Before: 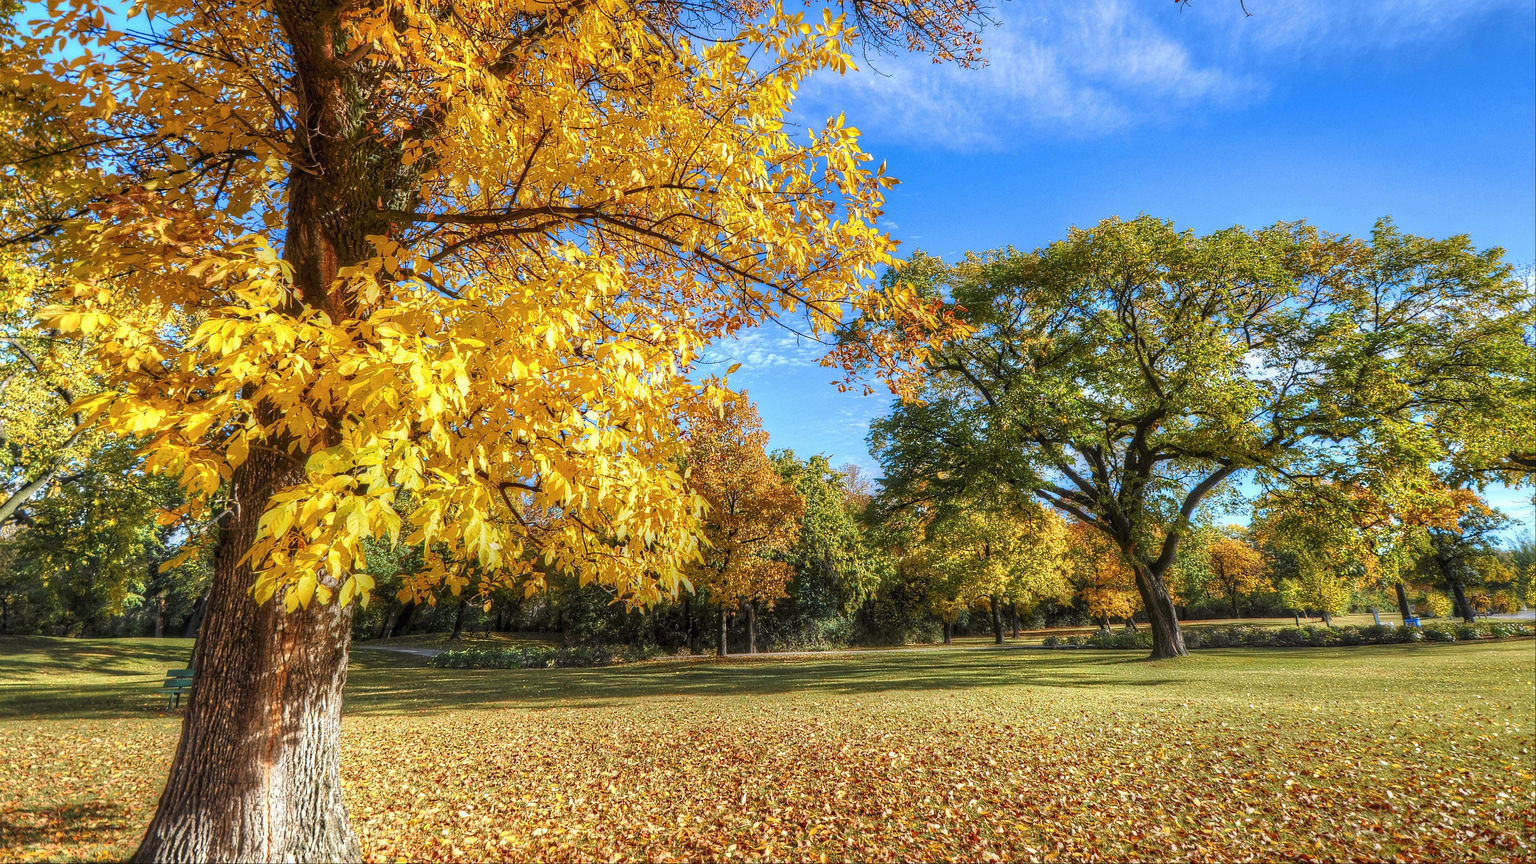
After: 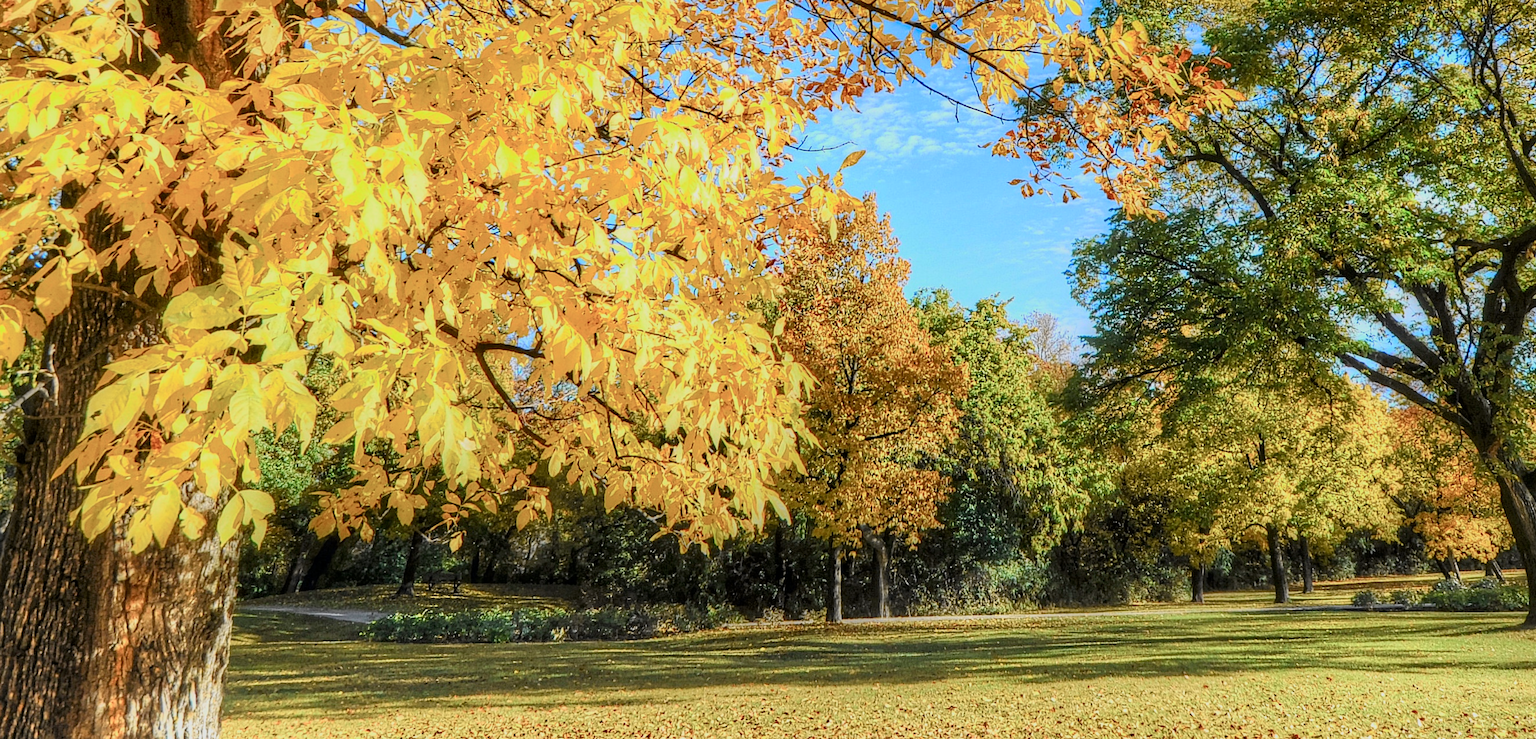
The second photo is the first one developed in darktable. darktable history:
crop: left 13.312%, top 31.28%, right 24.627%, bottom 15.582%
tone curve: curves: ch0 [(0, 0) (0.048, 0.024) (0.099, 0.082) (0.227, 0.255) (0.407, 0.482) (0.543, 0.634) (0.719, 0.77) (0.837, 0.843) (1, 0.906)]; ch1 [(0, 0) (0.3, 0.268) (0.404, 0.374) (0.475, 0.463) (0.501, 0.499) (0.514, 0.502) (0.551, 0.541) (0.643, 0.648) (0.682, 0.674) (0.802, 0.812) (1, 1)]; ch2 [(0, 0) (0.259, 0.207) (0.323, 0.311) (0.364, 0.368) (0.442, 0.461) (0.498, 0.498) (0.531, 0.528) (0.581, 0.602) (0.629, 0.659) (0.768, 0.728) (1, 1)], color space Lab, independent channels, preserve colors none
